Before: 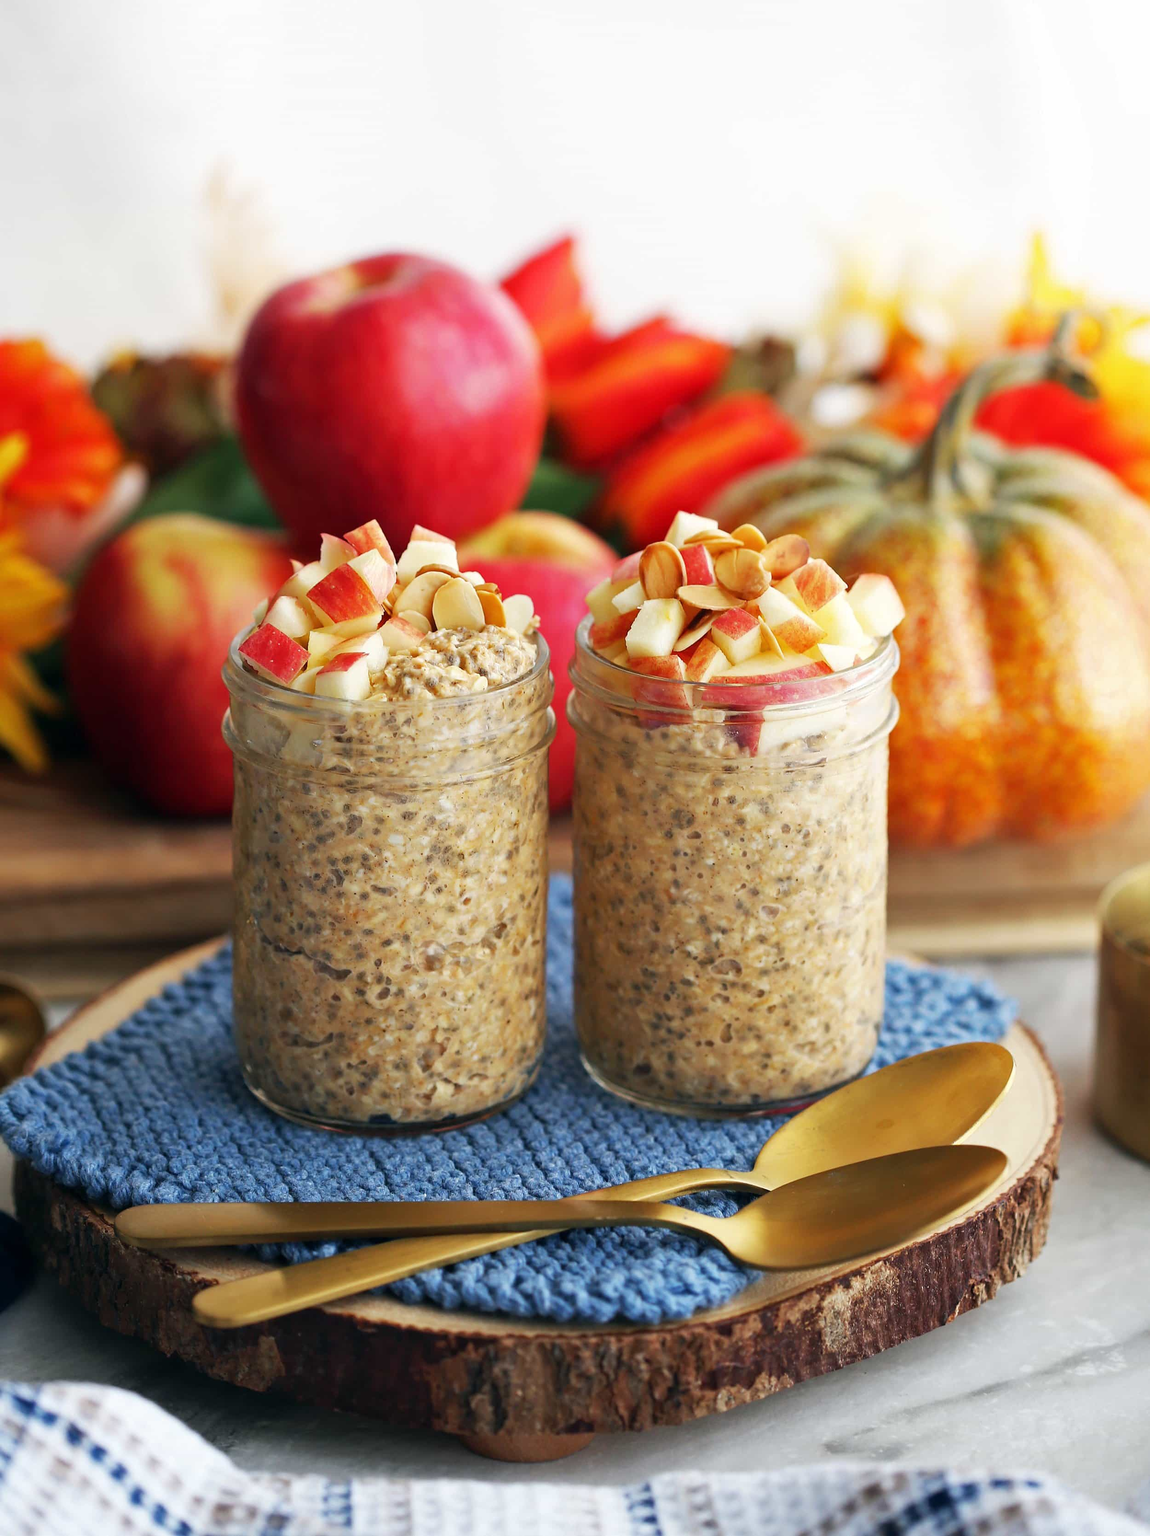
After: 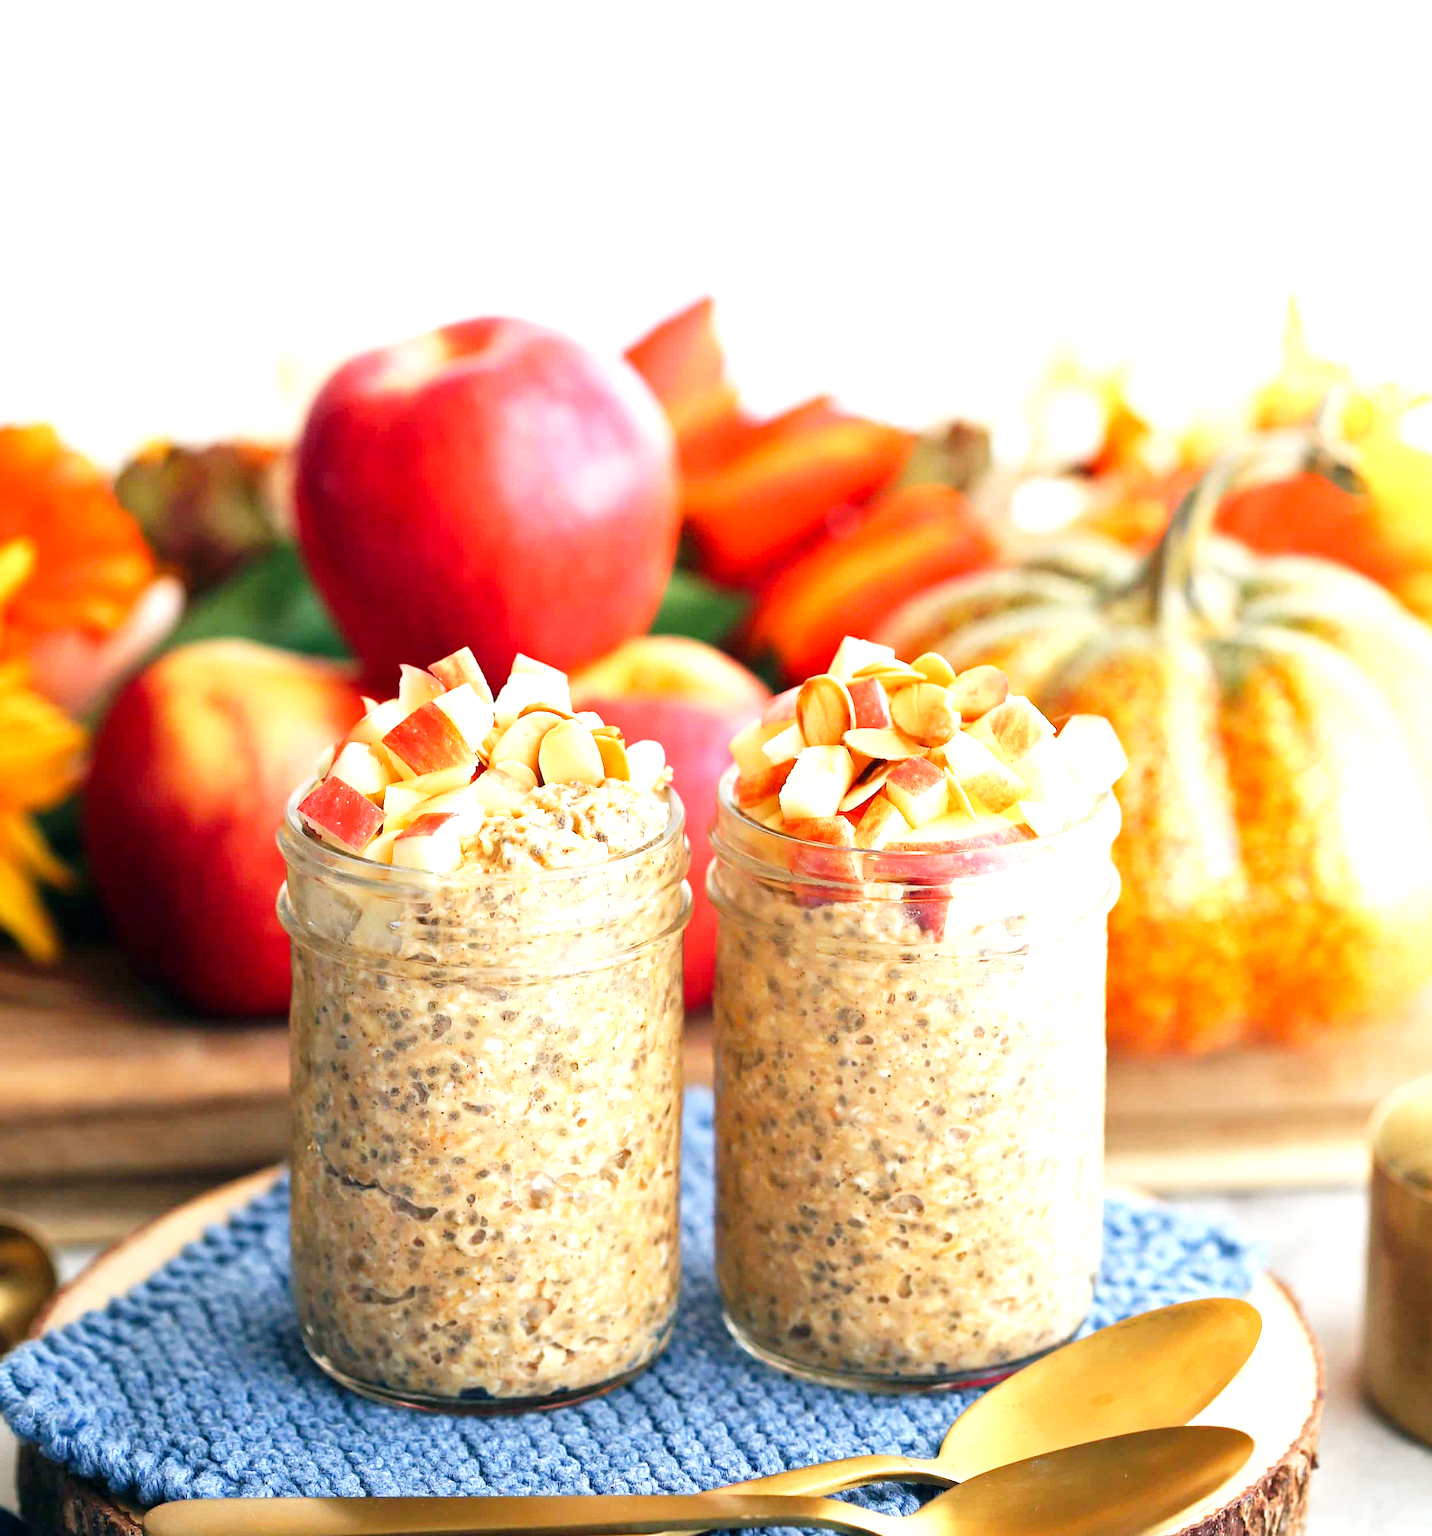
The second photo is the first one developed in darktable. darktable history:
crop: bottom 19.654%
tone curve: curves: ch0 [(0, 0) (0.004, 0.001) (0.133, 0.112) (0.325, 0.362) (0.832, 0.893) (1, 1)], preserve colors none
exposure: exposure 1 EV, compensate highlight preservation false
